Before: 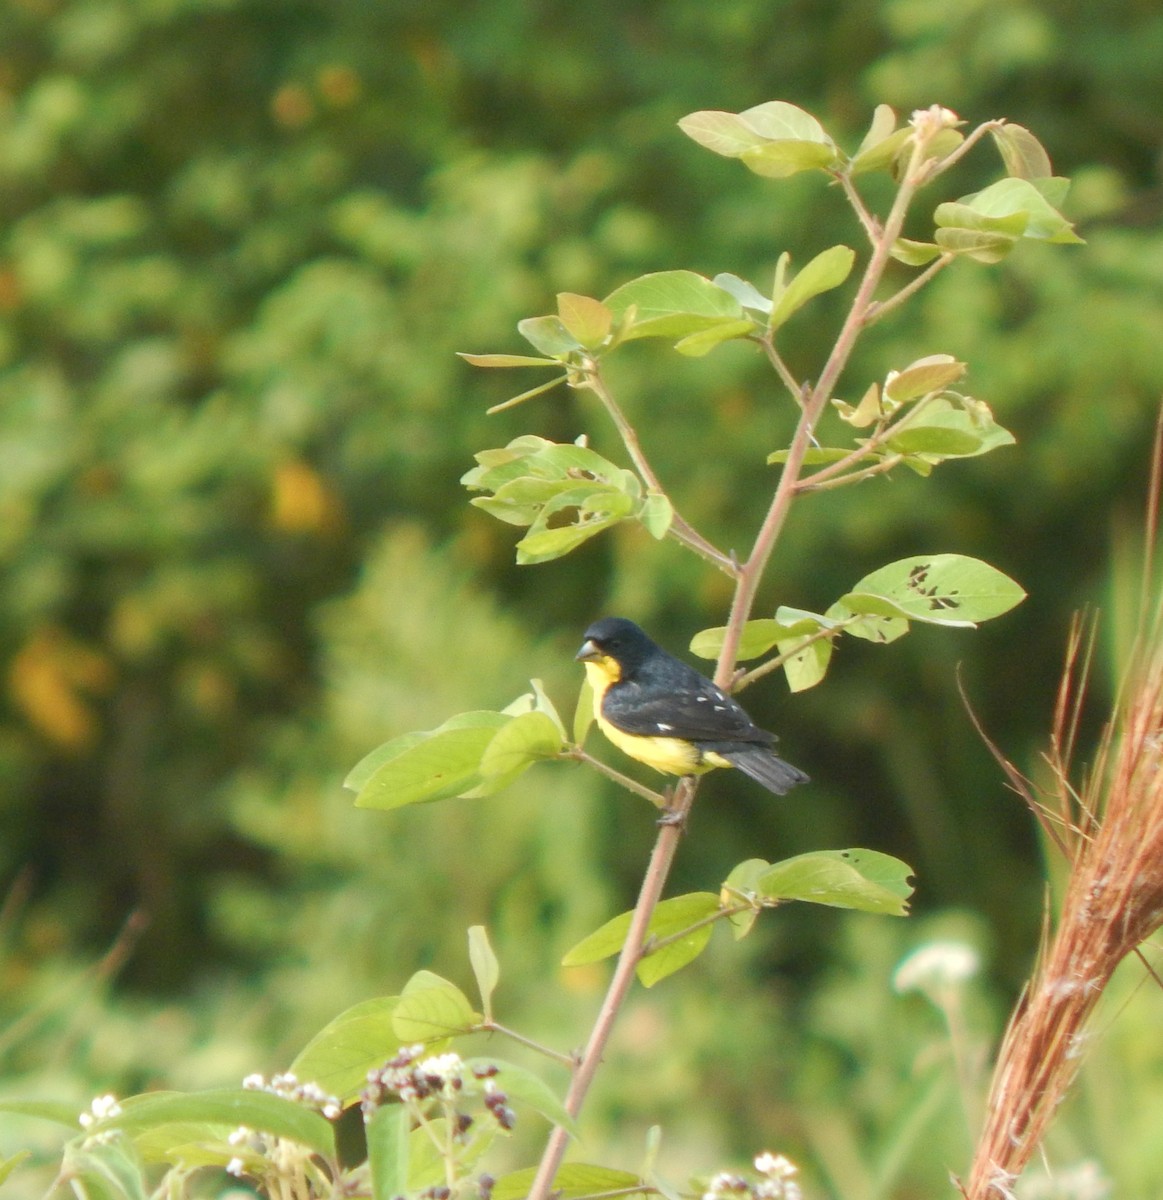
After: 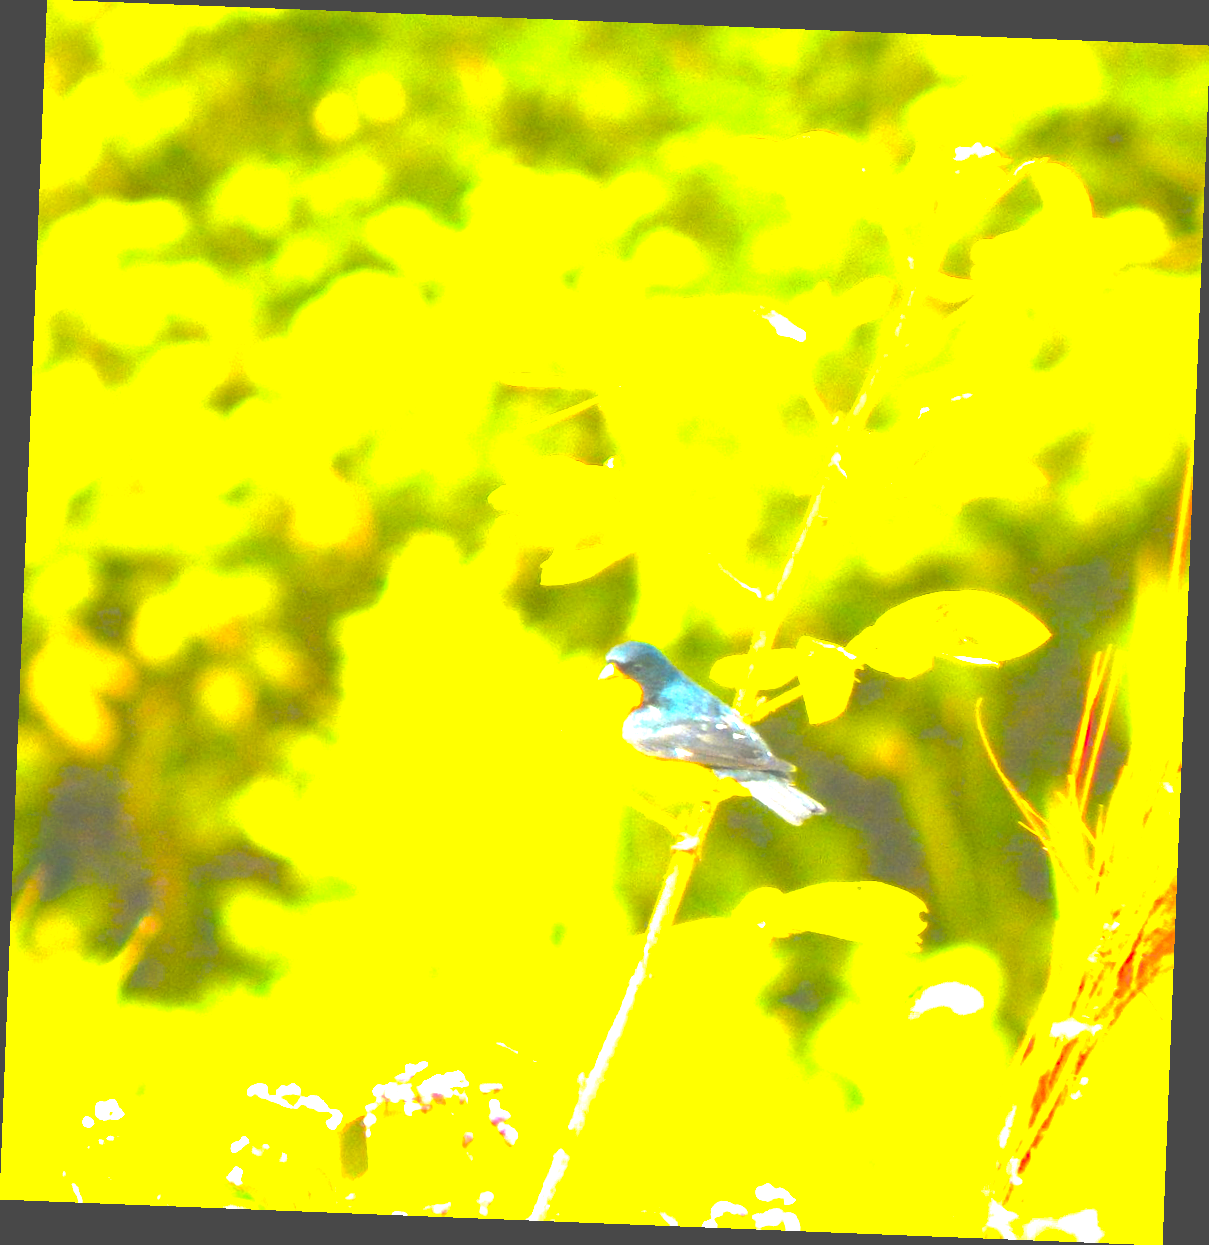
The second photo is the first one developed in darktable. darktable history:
exposure: black level correction -0.023, exposure 1.397 EV, compensate highlight preservation false
color balance rgb: linear chroma grading › highlights 100%, linear chroma grading › global chroma 23.41%, perceptual saturation grading › global saturation 35.38%, hue shift -10.68°, perceptual brilliance grading › highlights 47.25%, perceptual brilliance grading › mid-tones 22.2%, perceptual brilliance grading › shadows -5.93%
rotate and perspective: rotation 2.27°, automatic cropping off
